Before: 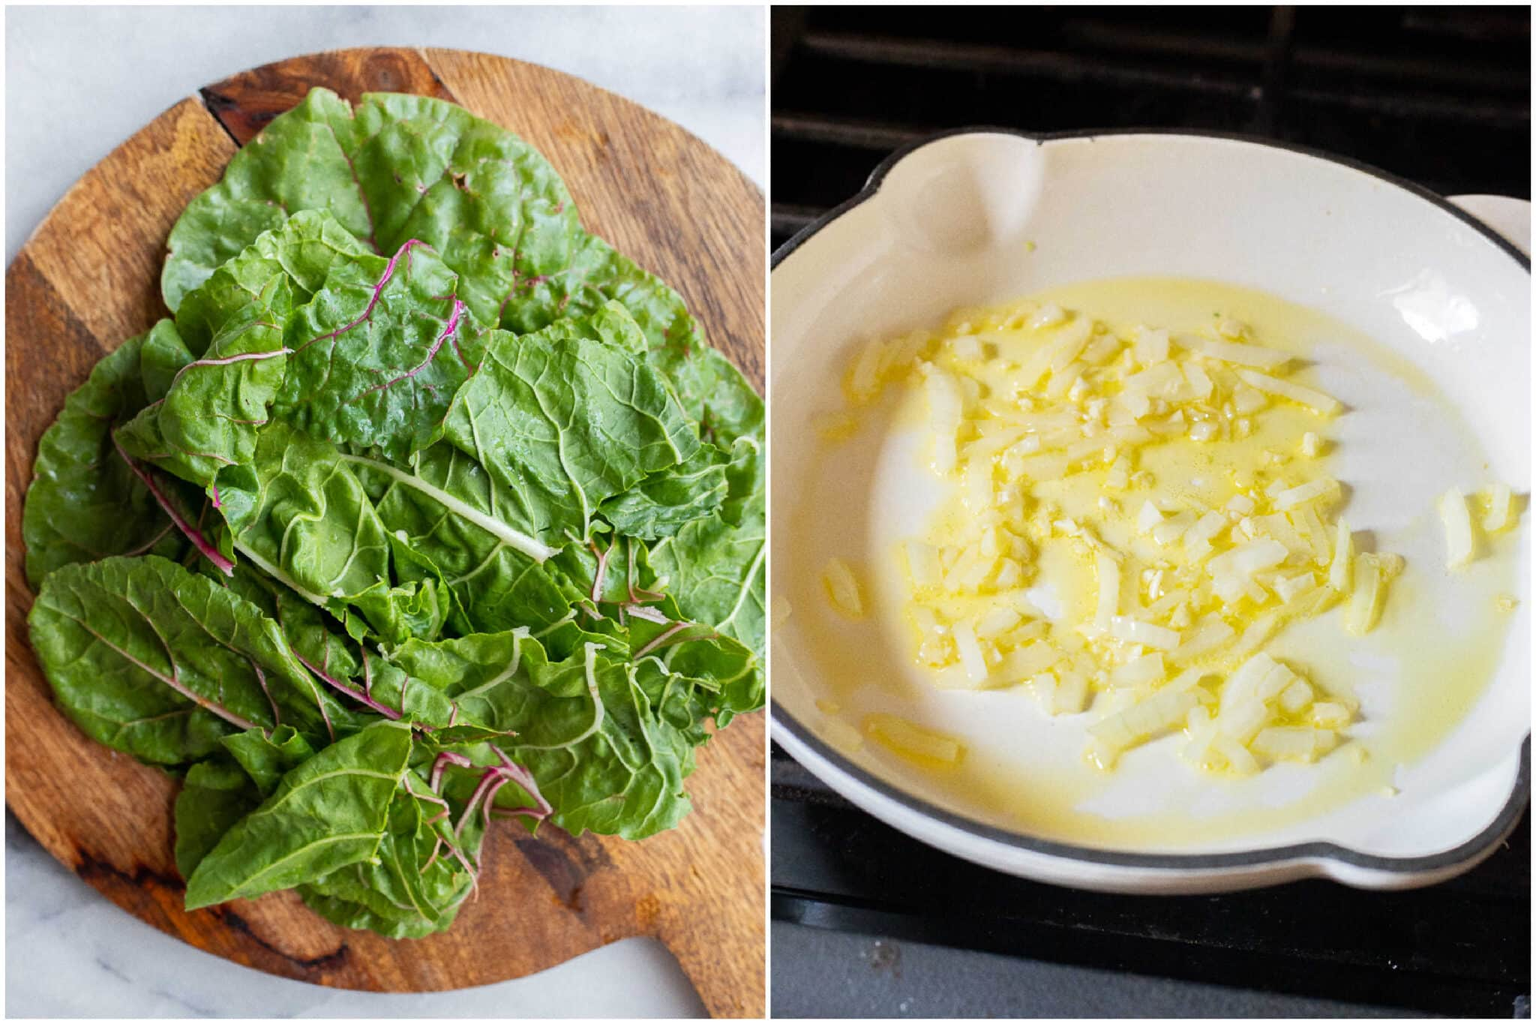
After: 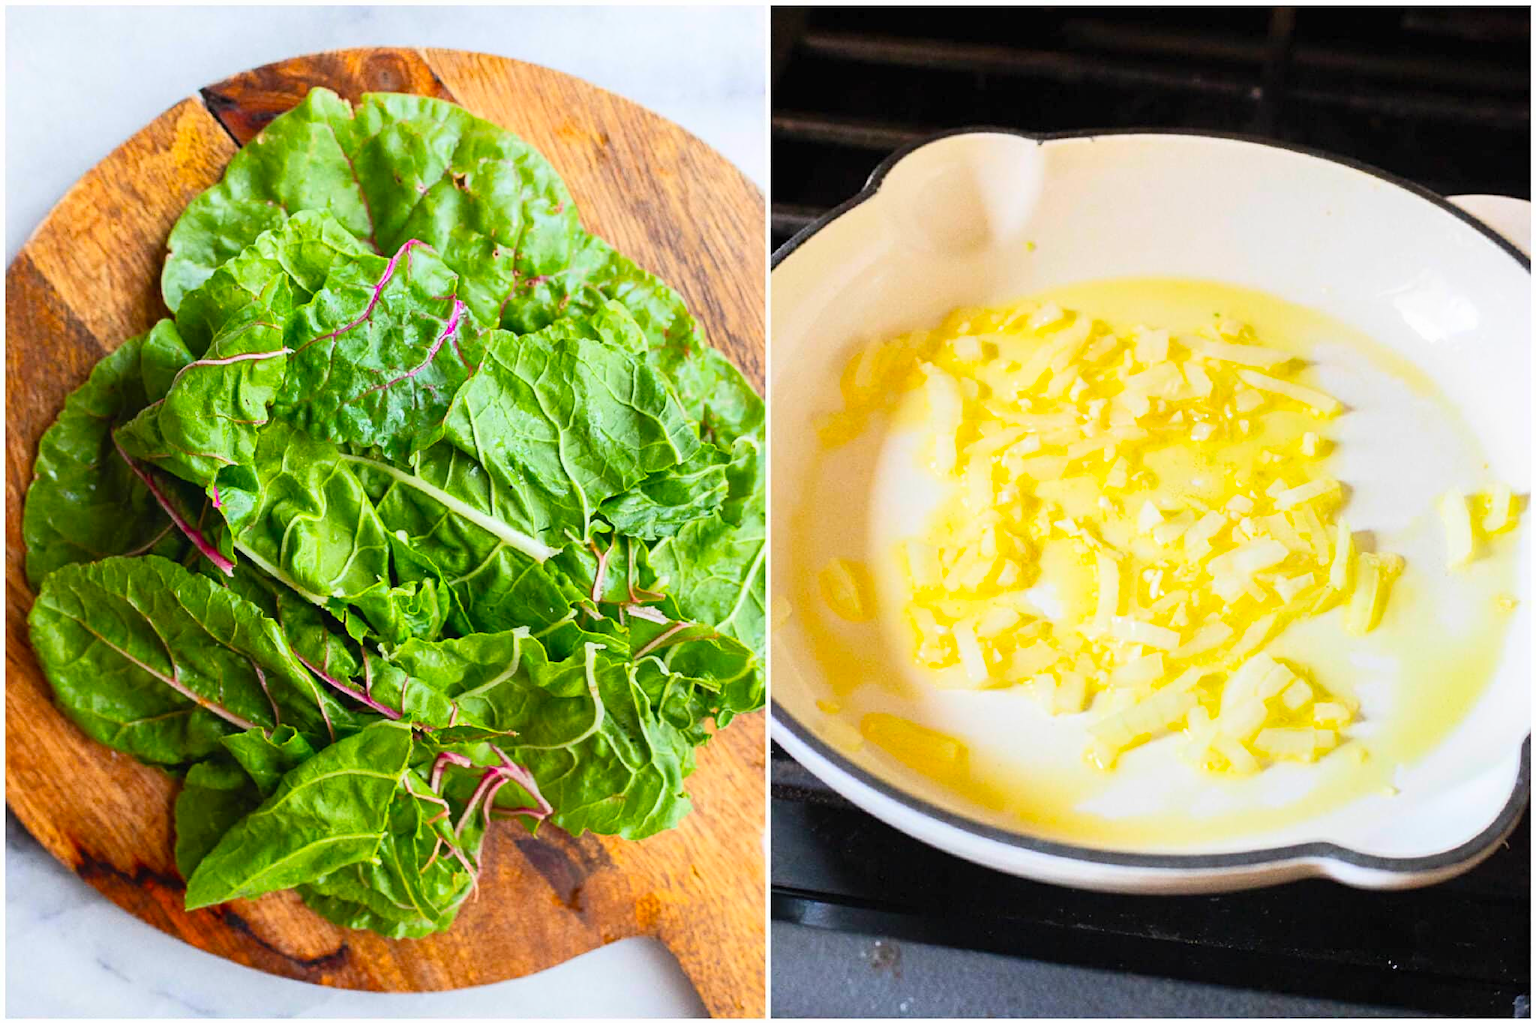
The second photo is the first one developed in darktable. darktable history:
sharpen: amount 0.2
local contrast: mode bilateral grid, contrast 100, coarseness 100, detail 91%, midtone range 0.2
contrast brightness saturation: contrast 0.2, brightness 0.16, saturation 0.22
color balance: output saturation 120%
